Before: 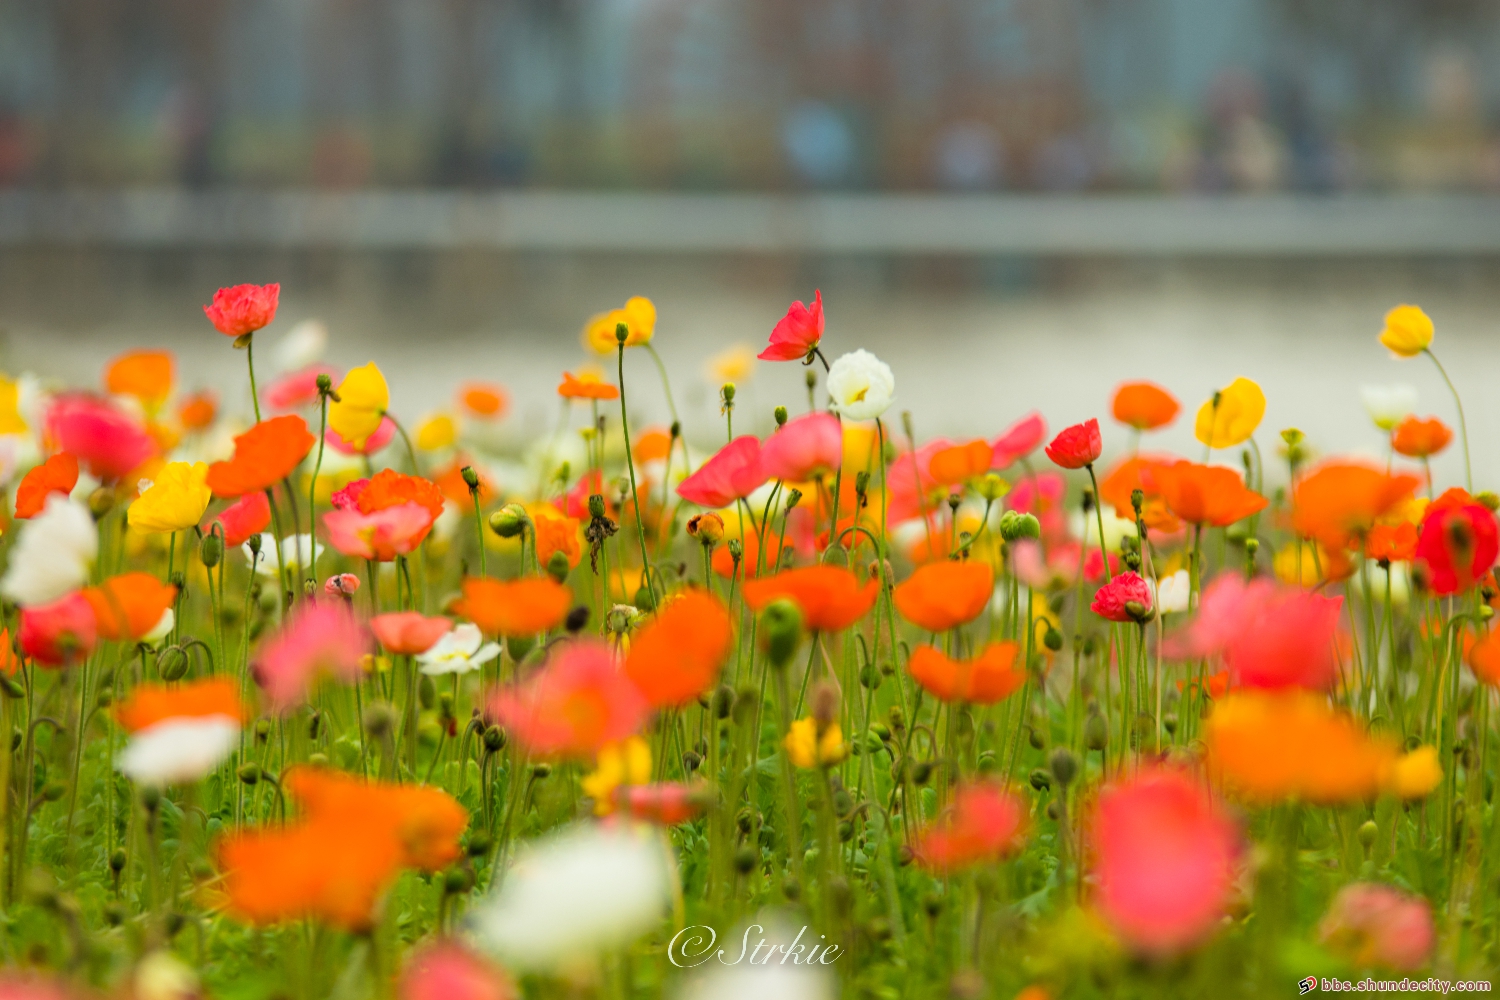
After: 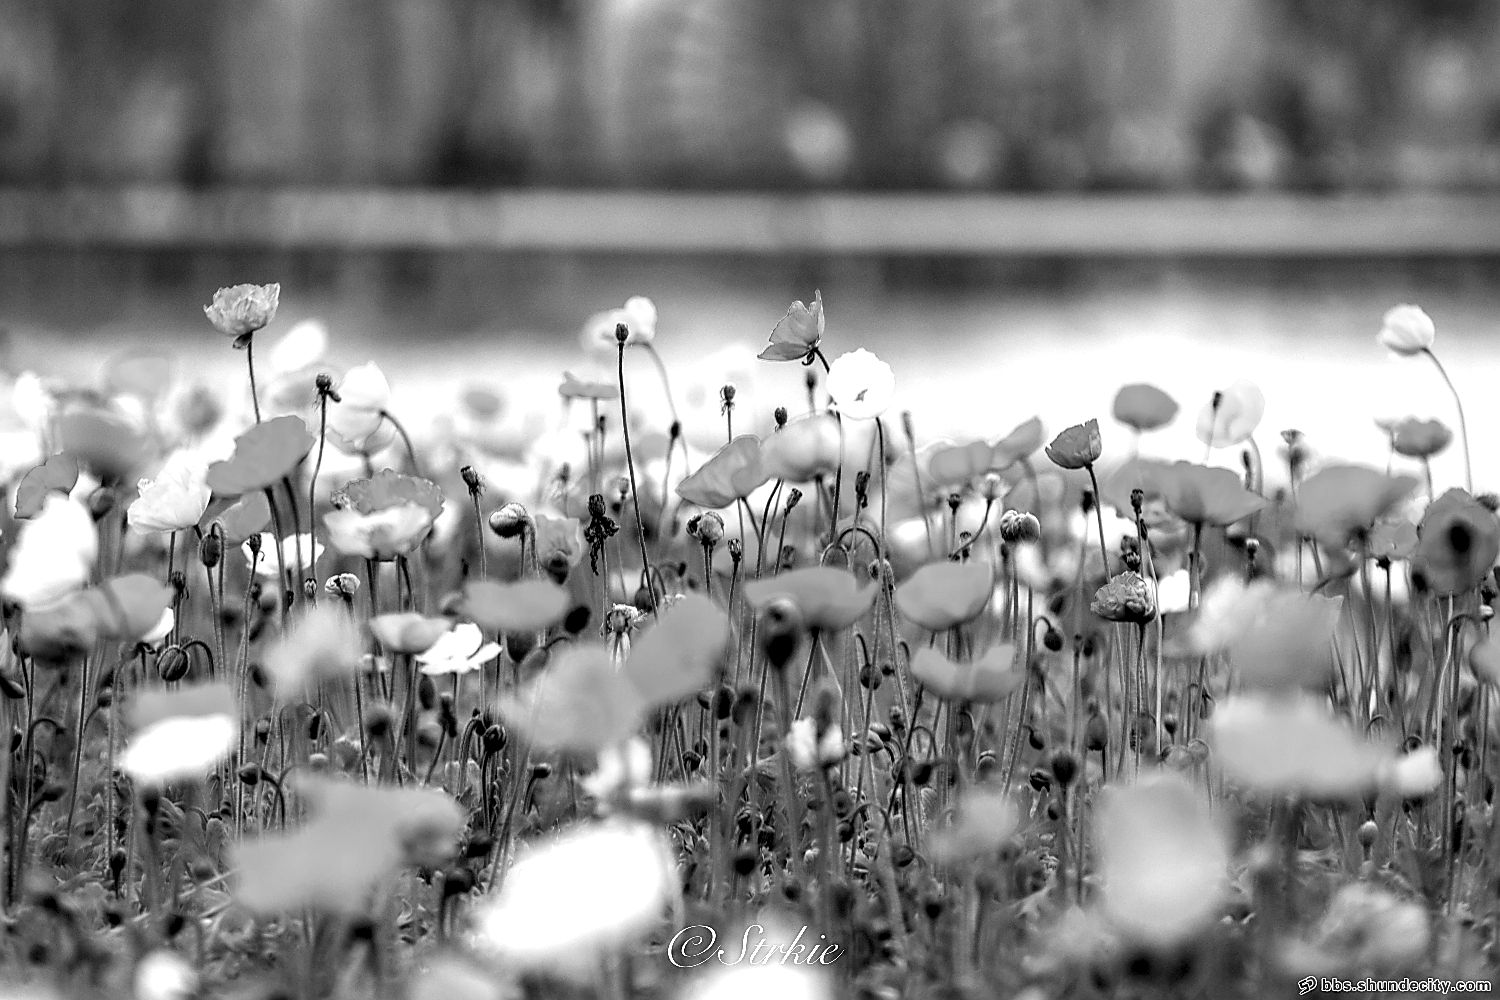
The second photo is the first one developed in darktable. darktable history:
sharpen: radius 1.405, amount 1.251, threshold 0.656
exposure: exposure 0.129 EV, compensate highlight preservation false
local contrast: shadows 163%, detail 227%
color zones: curves: ch0 [(0, 0.613) (0.01, 0.613) (0.245, 0.448) (0.498, 0.529) (0.642, 0.665) (0.879, 0.777) (0.99, 0.613)]; ch1 [(0, 0) (0.143, 0) (0.286, 0) (0.429, 0) (0.571, 0) (0.714, 0) (0.857, 0)]
